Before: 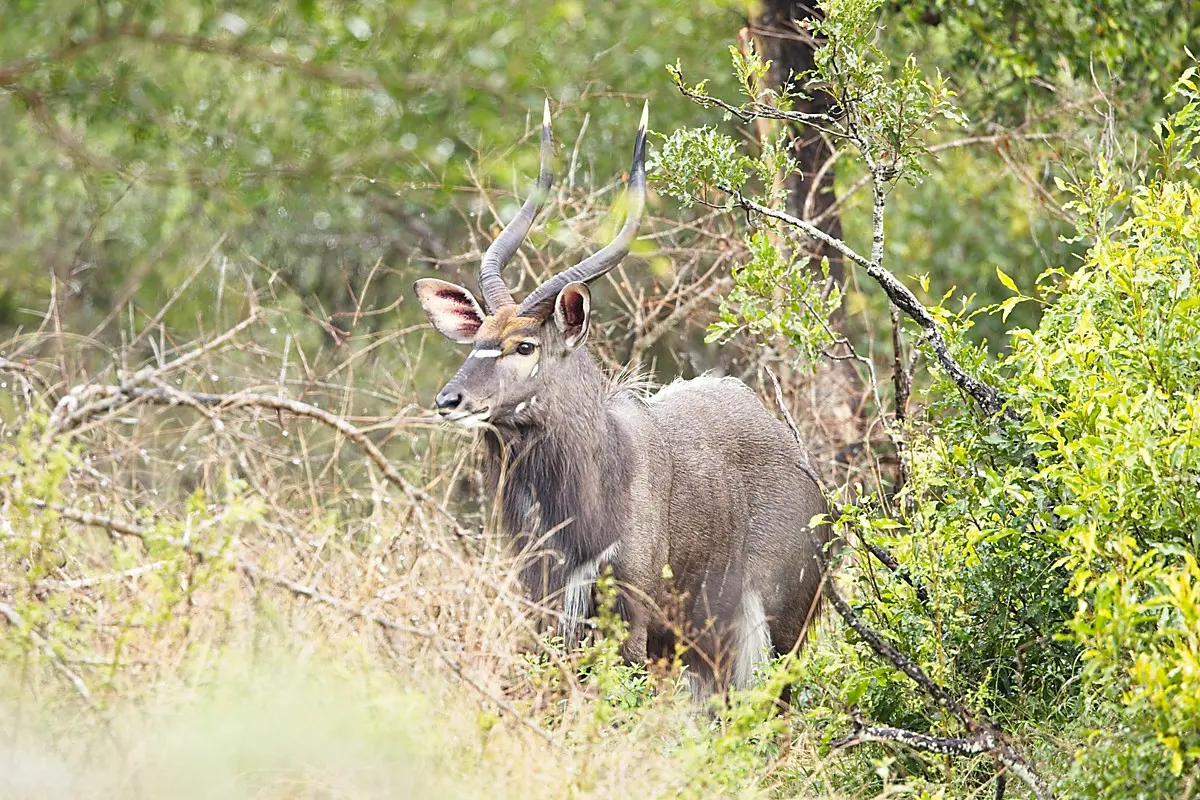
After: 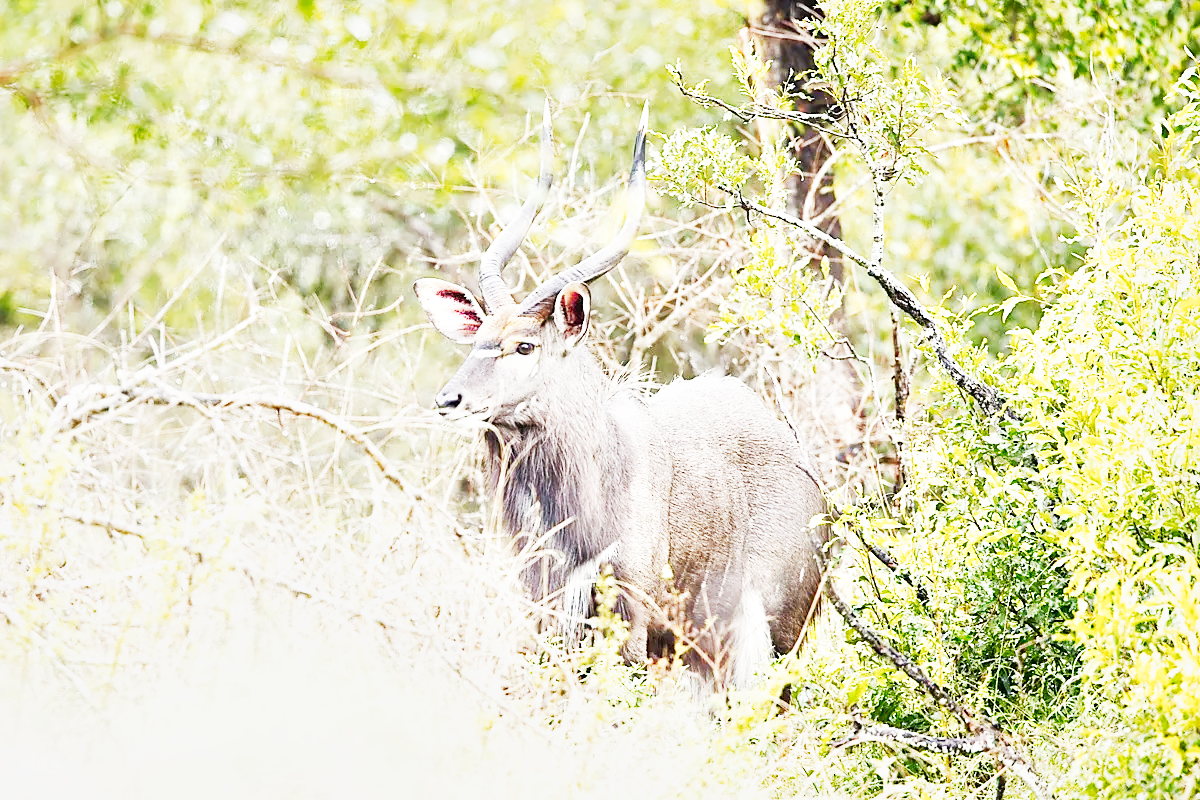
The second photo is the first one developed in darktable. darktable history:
local contrast: mode bilateral grid, contrast 21, coarseness 50, detail 150%, midtone range 0.2
tone curve: curves: ch0 [(0, 0.005) (0.103, 0.097) (0.18, 0.22) (0.4, 0.485) (0.5, 0.612) (0.668, 0.787) (0.823, 0.894) (1, 0.971)]; ch1 [(0, 0) (0.172, 0.123) (0.324, 0.253) (0.396, 0.388) (0.478, 0.461) (0.499, 0.498) (0.522, 0.528) (0.609, 0.686) (0.704, 0.818) (1, 1)]; ch2 [(0, 0) (0.411, 0.424) (0.496, 0.501) (0.515, 0.514) (0.555, 0.585) (0.641, 0.69) (1, 1)], preserve colors none
base curve: curves: ch0 [(0, 0.003) (0.001, 0.002) (0.006, 0.004) (0.02, 0.022) (0.048, 0.086) (0.094, 0.234) (0.162, 0.431) (0.258, 0.629) (0.385, 0.8) (0.548, 0.918) (0.751, 0.988) (1, 1)], preserve colors none
